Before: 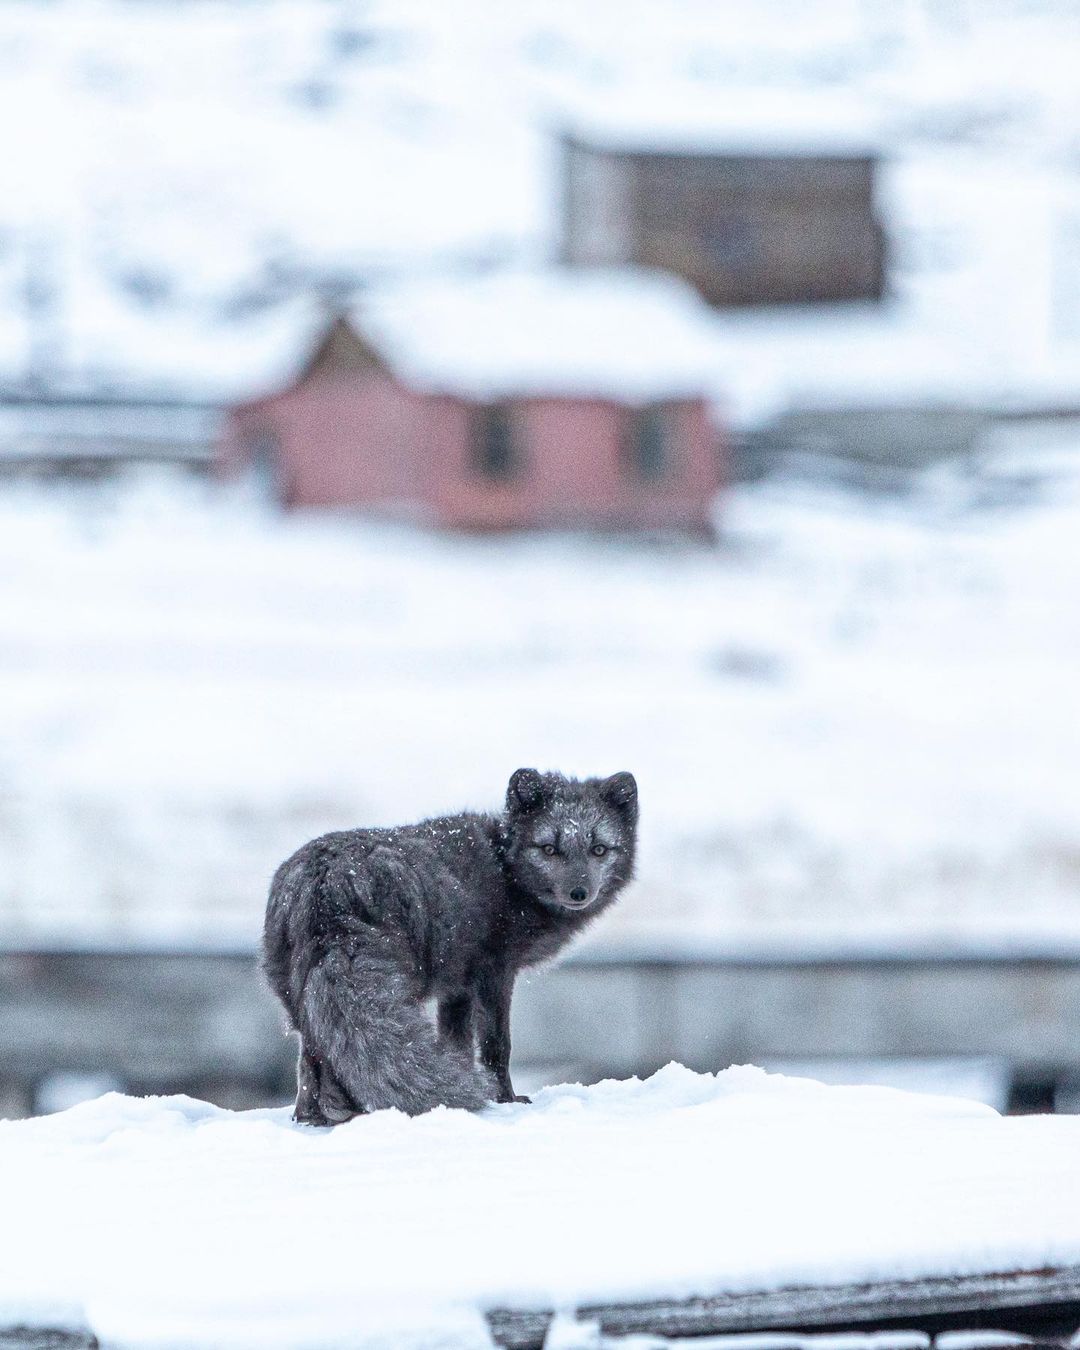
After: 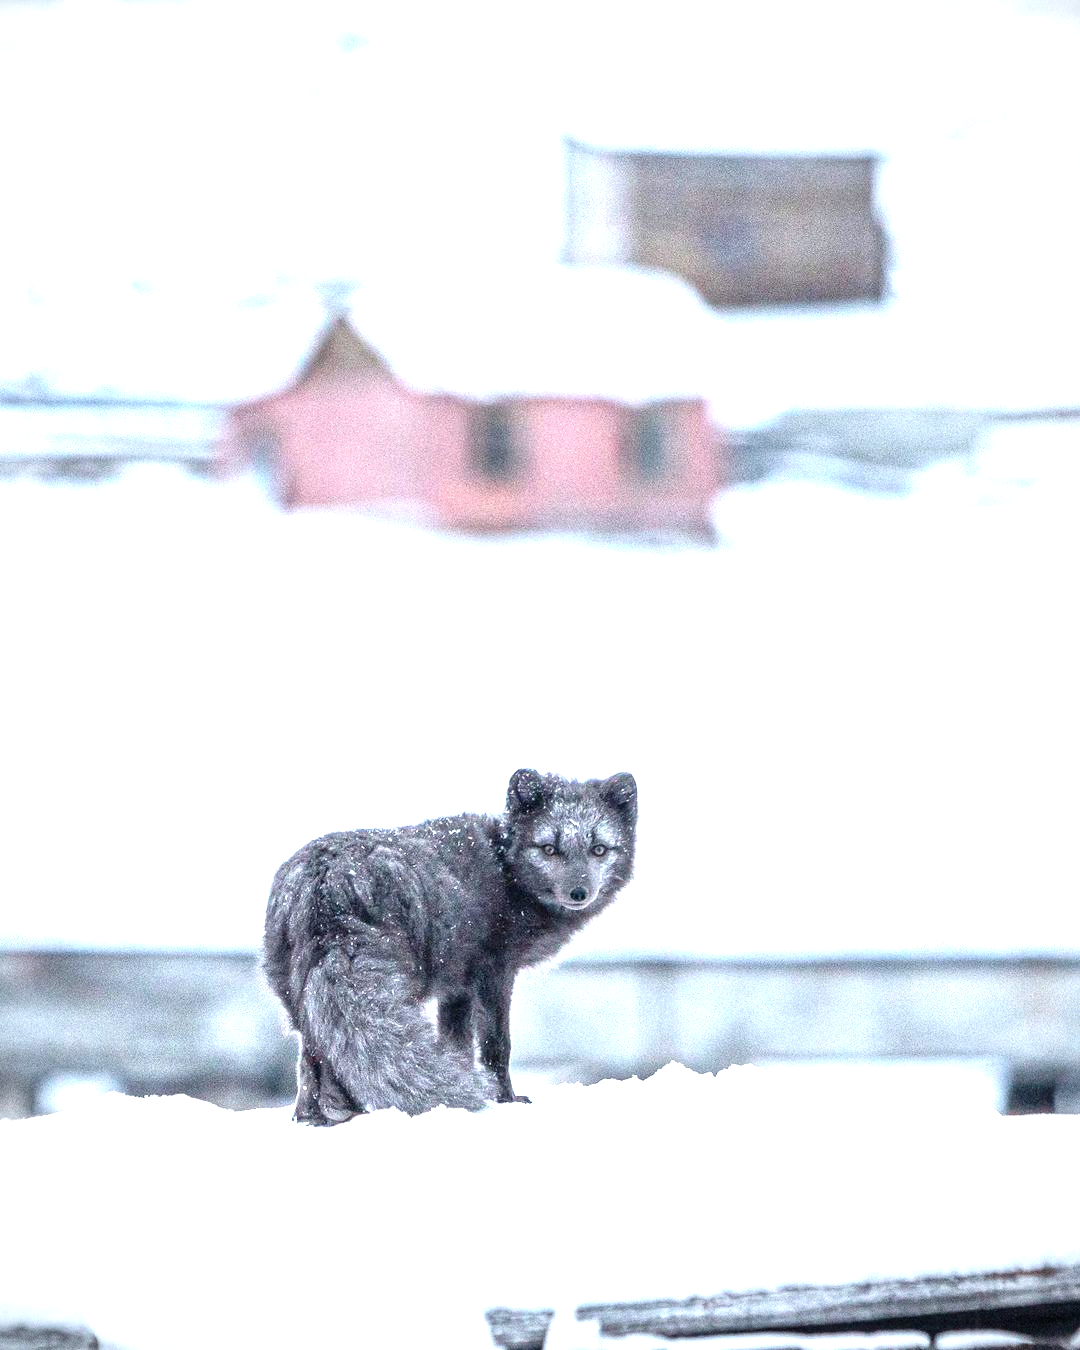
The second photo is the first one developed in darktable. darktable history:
exposure: exposure 1.225 EV, compensate highlight preservation false
vignetting: brightness -0.578, saturation -0.253
